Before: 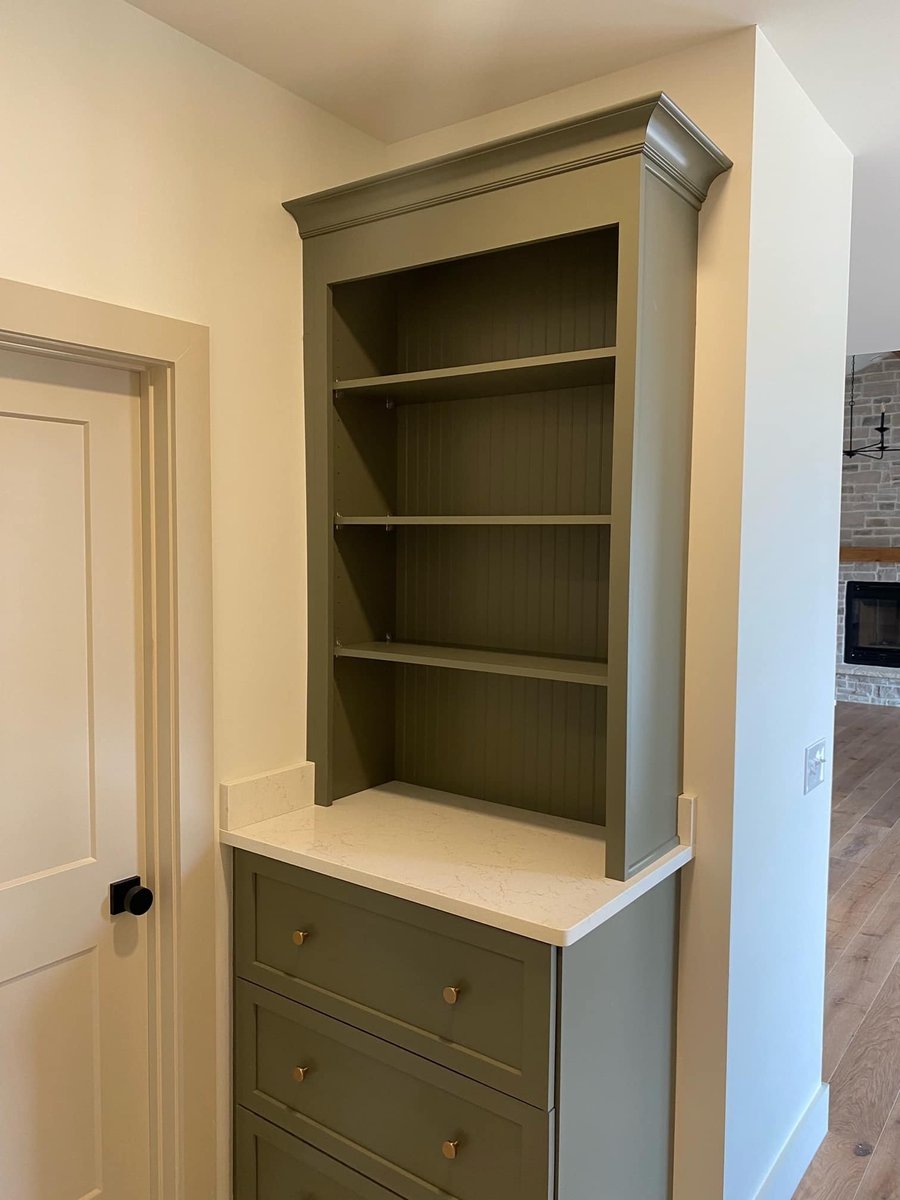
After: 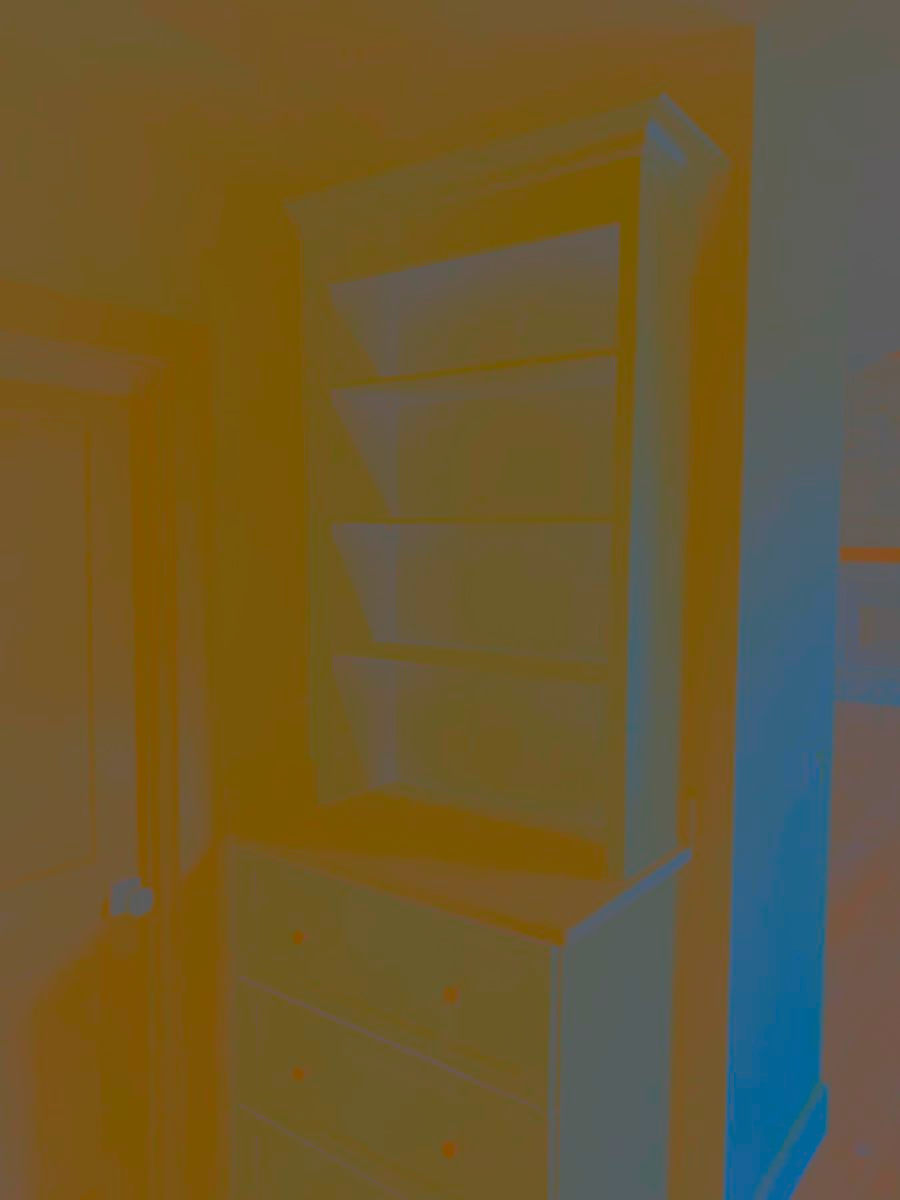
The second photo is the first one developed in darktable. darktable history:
exposure: exposure -0.36 EV, compensate highlight preservation false
color correction: highlights a* -0.137, highlights b* 0.137
contrast brightness saturation: contrast -0.99, brightness -0.17, saturation 0.75
